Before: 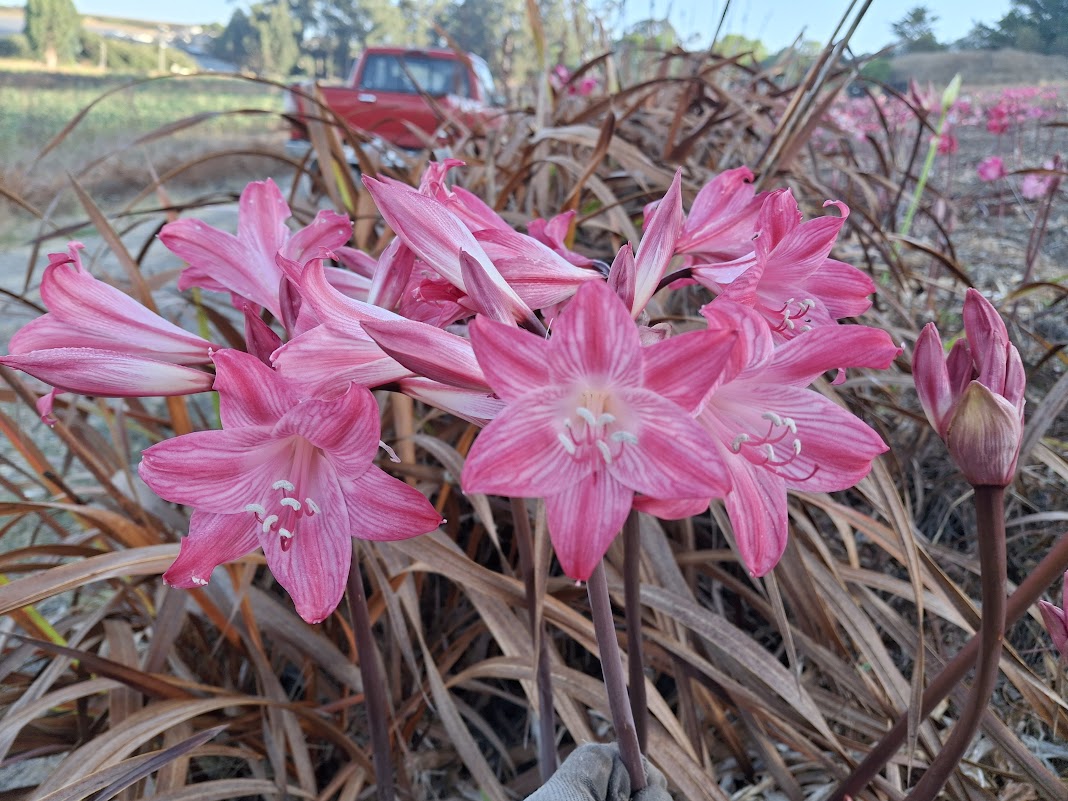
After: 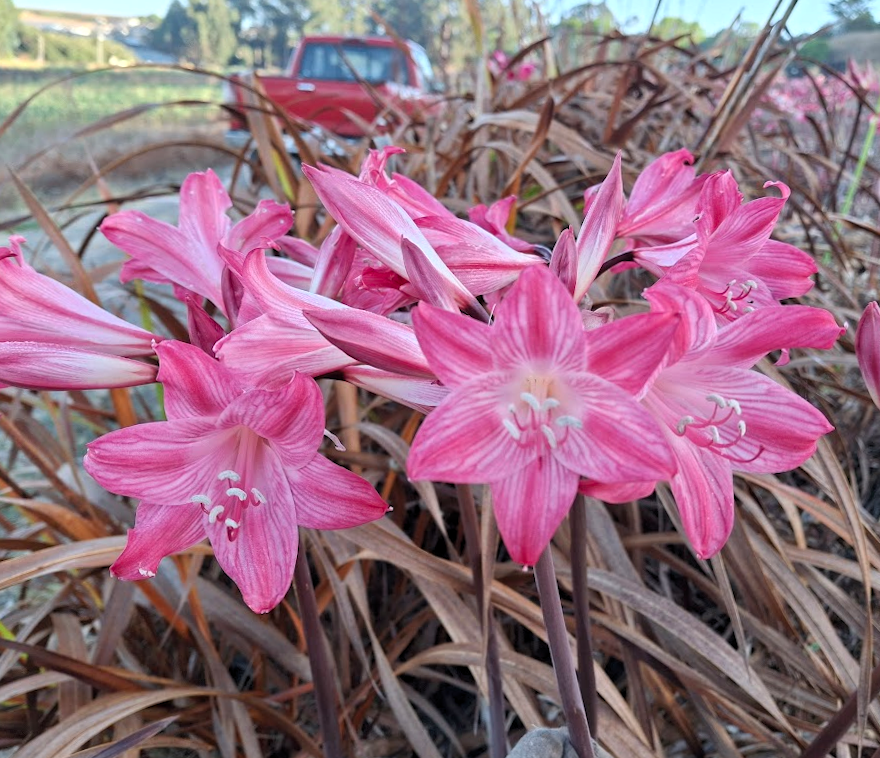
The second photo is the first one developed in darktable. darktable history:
levels: levels [0.016, 0.484, 0.953]
crop and rotate: angle 1°, left 4.281%, top 0.642%, right 11.383%, bottom 2.486%
